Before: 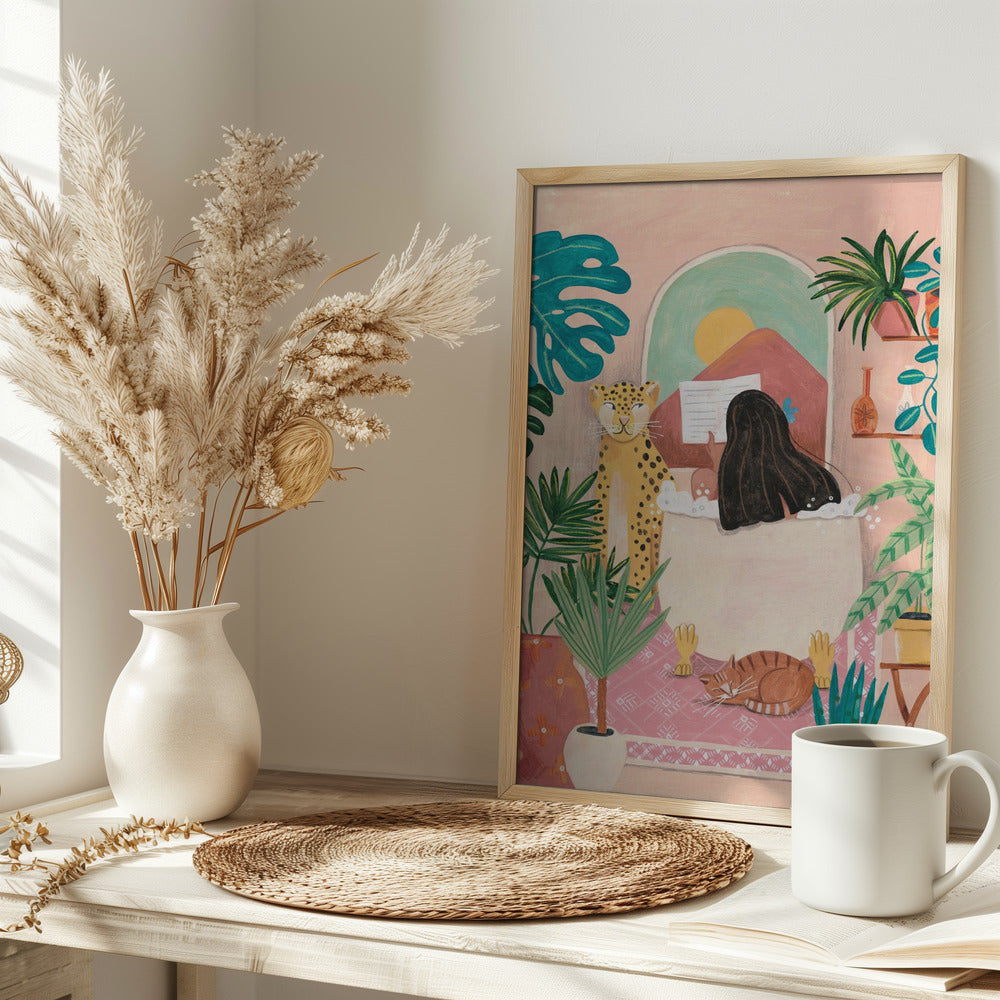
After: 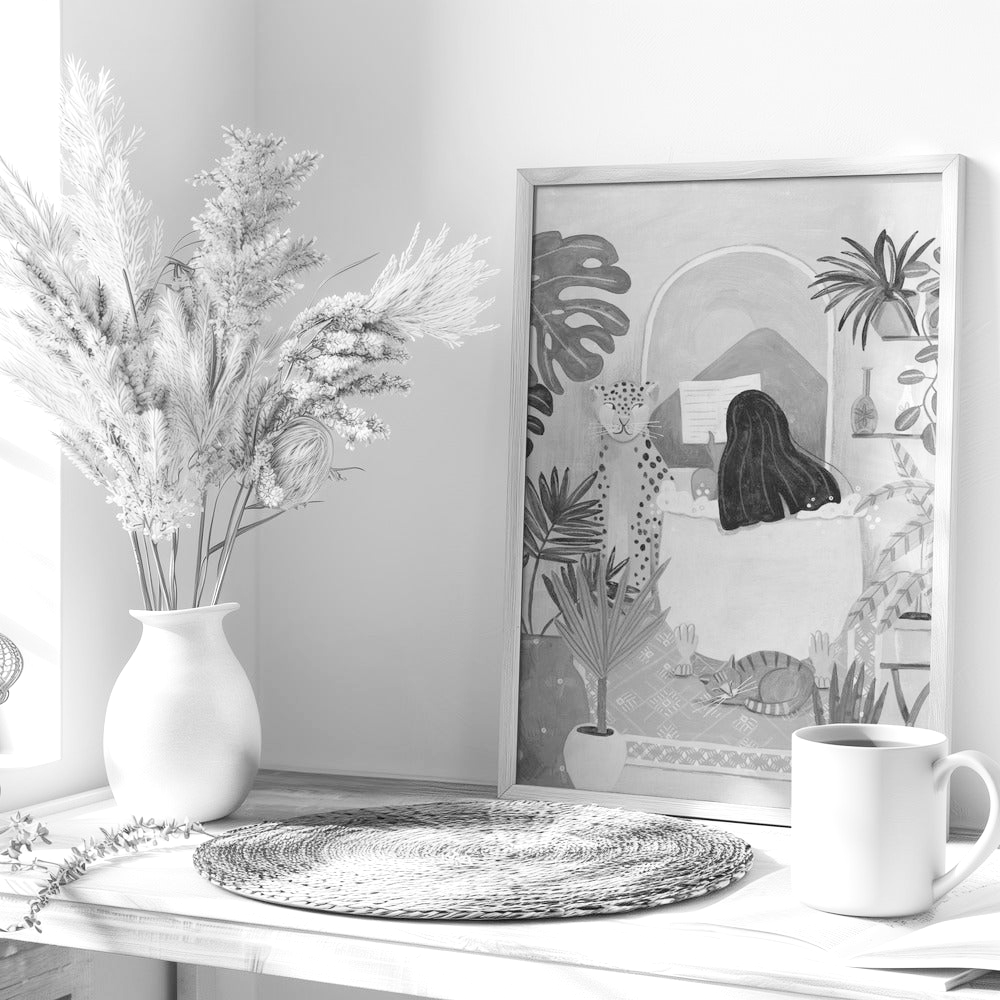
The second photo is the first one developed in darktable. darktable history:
contrast brightness saturation: contrast 0.14, brightness 0.21
monochrome: a 32, b 64, size 2.3
exposure: black level correction 0.001, exposure 0.5 EV, compensate exposure bias true, compensate highlight preservation false
